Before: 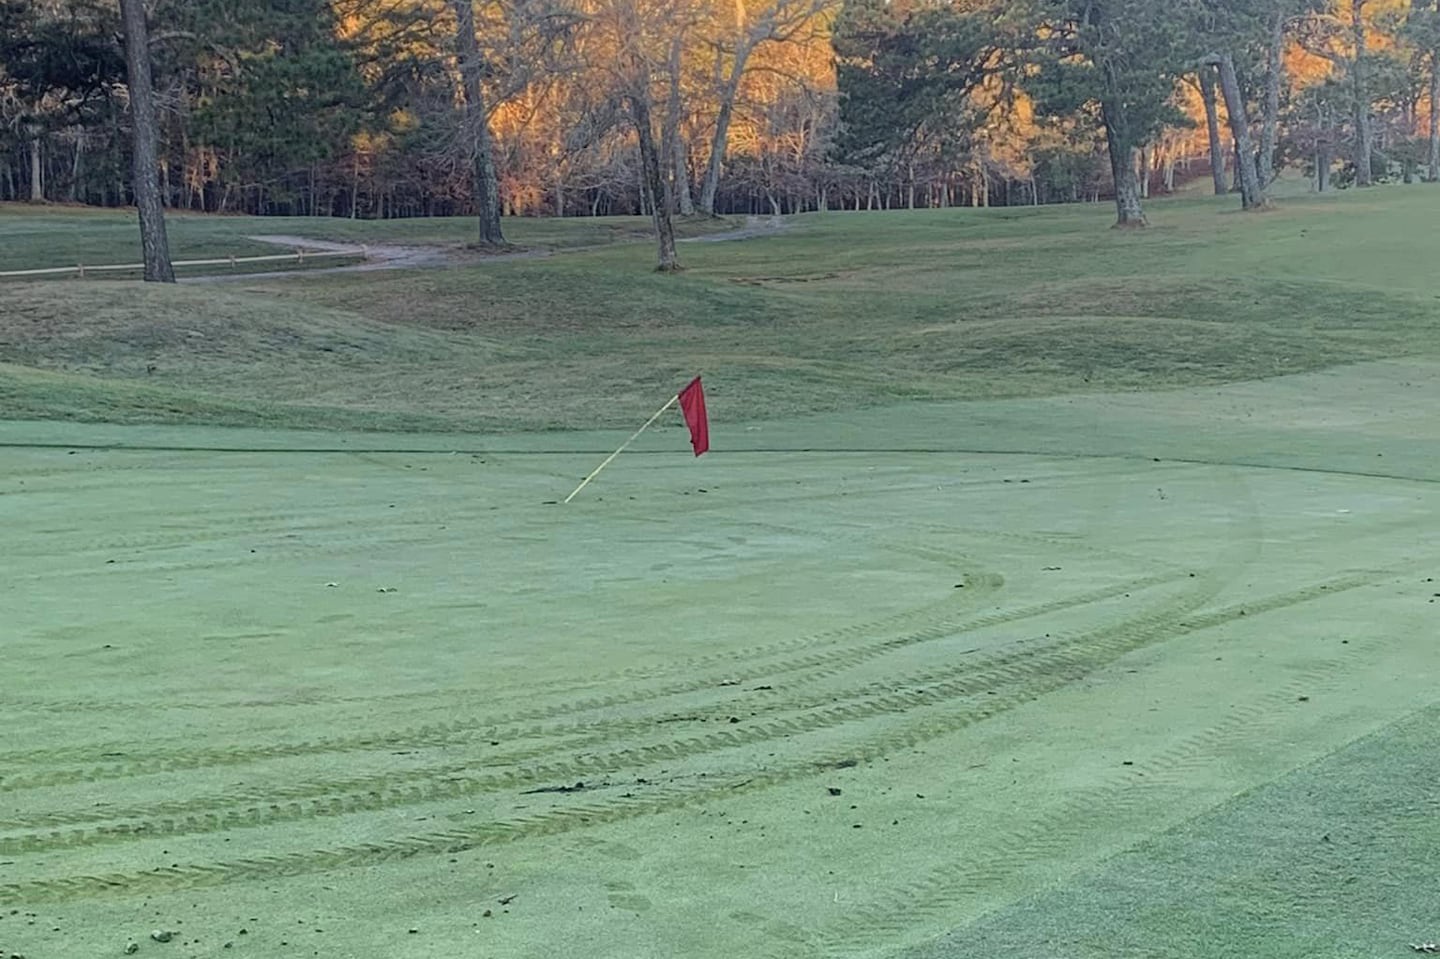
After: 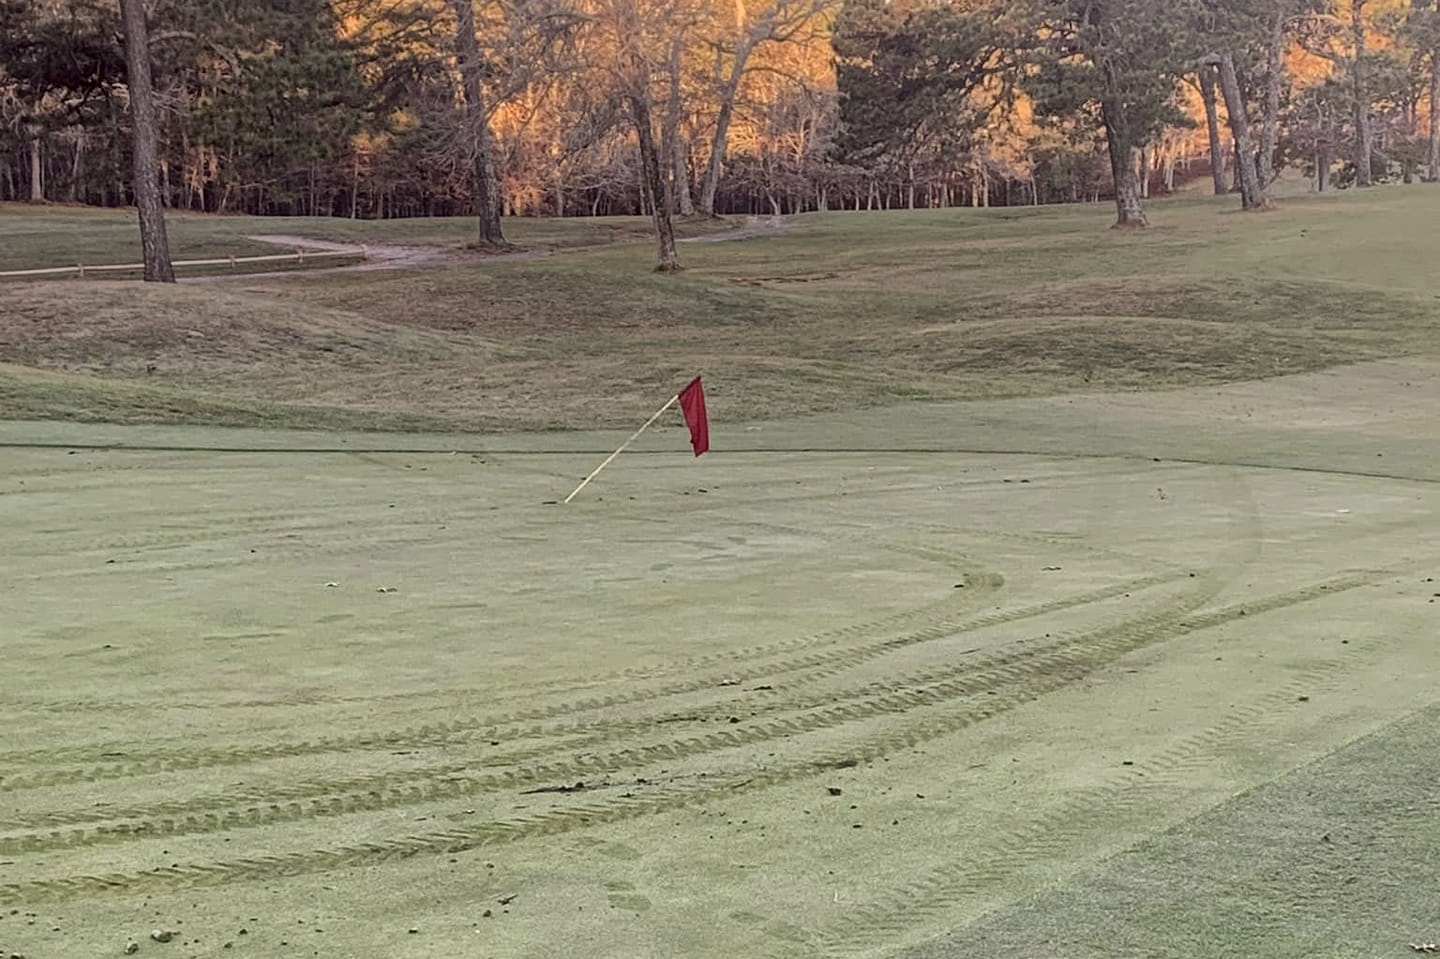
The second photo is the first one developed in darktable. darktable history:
local contrast: mode bilateral grid, contrast 21, coarseness 51, detail 132%, midtone range 0.2
color correction: highlights a* 10.26, highlights b* 9.66, shadows a* 9.09, shadows b* 8.62, saturation 0.785
